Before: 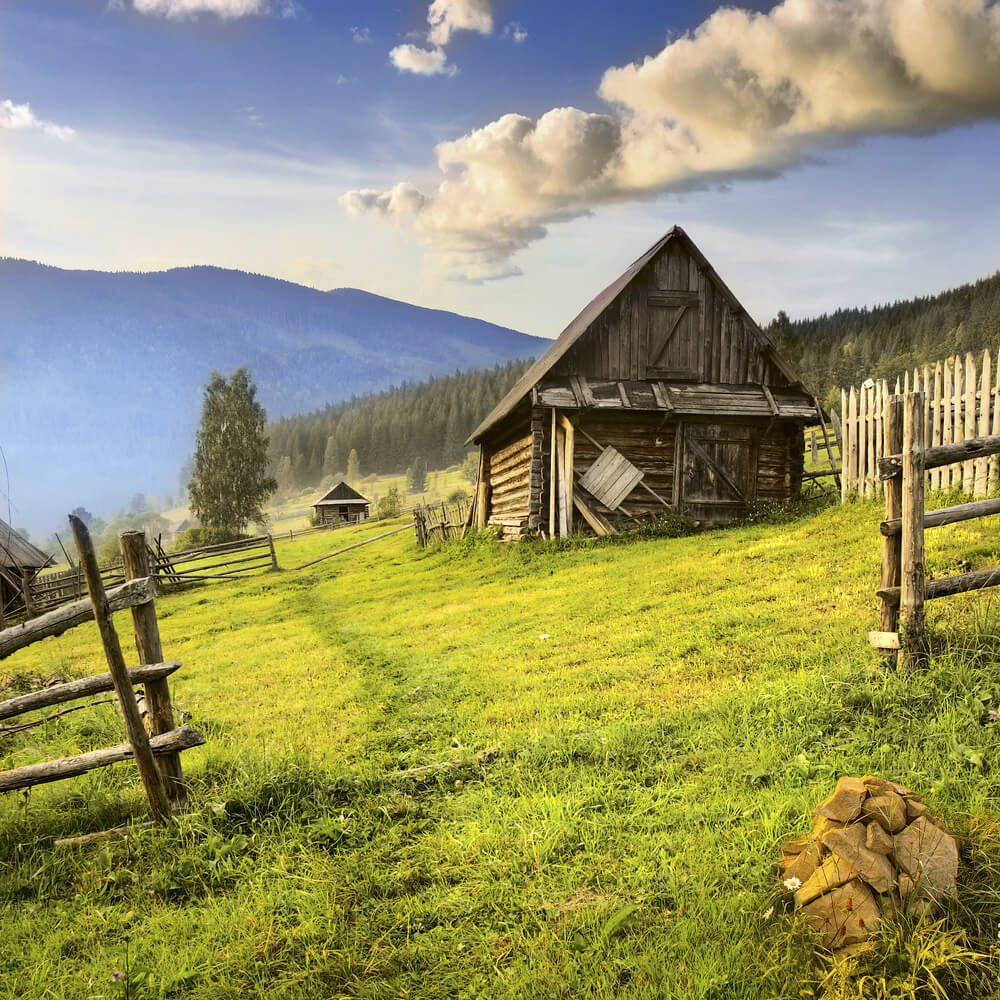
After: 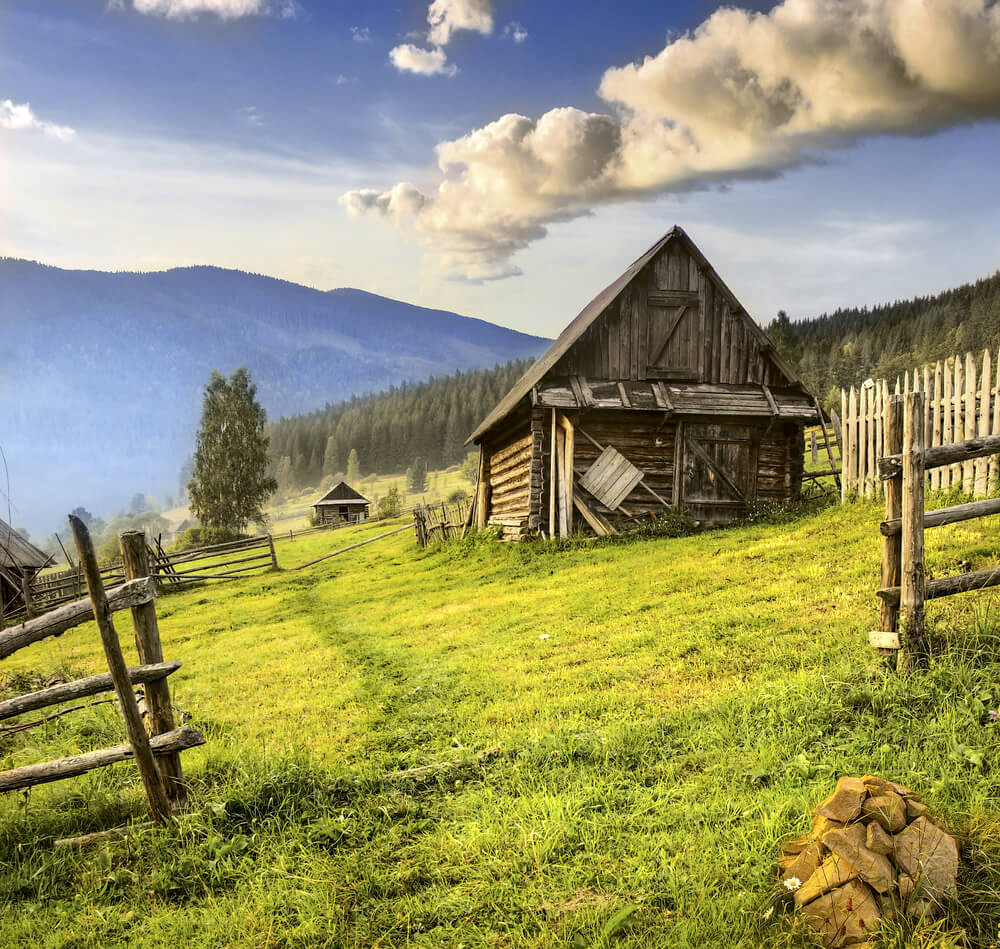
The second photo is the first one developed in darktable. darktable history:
crop and rotate: top 0%, bottom 5.097%
local contrast: on, module defaults
sharpen: radius 5.325, amount 0.312, threshold 26.433
